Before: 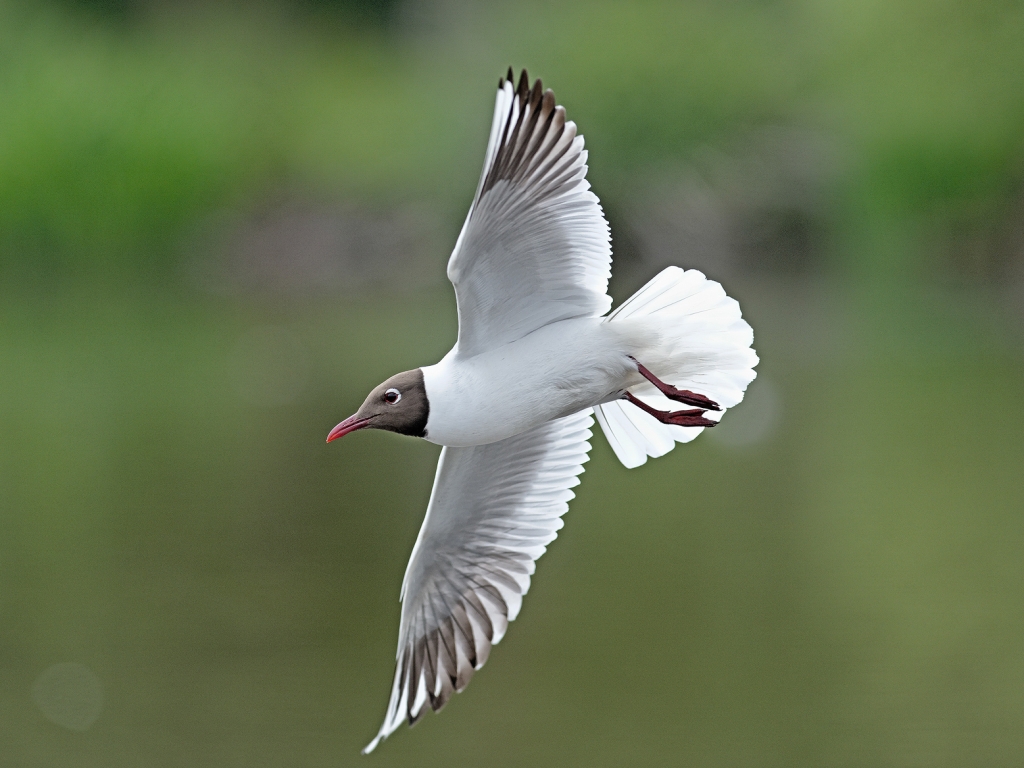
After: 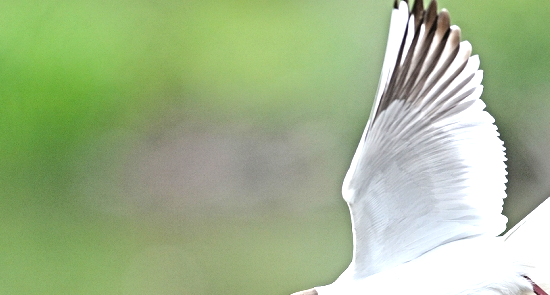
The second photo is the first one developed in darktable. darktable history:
exposure: black level correction 0, exposure 1.284 EV, compensate highlight preservation false
crop: left 10.267%, top 10.495%, right 35.992%, bottom 51.001%
